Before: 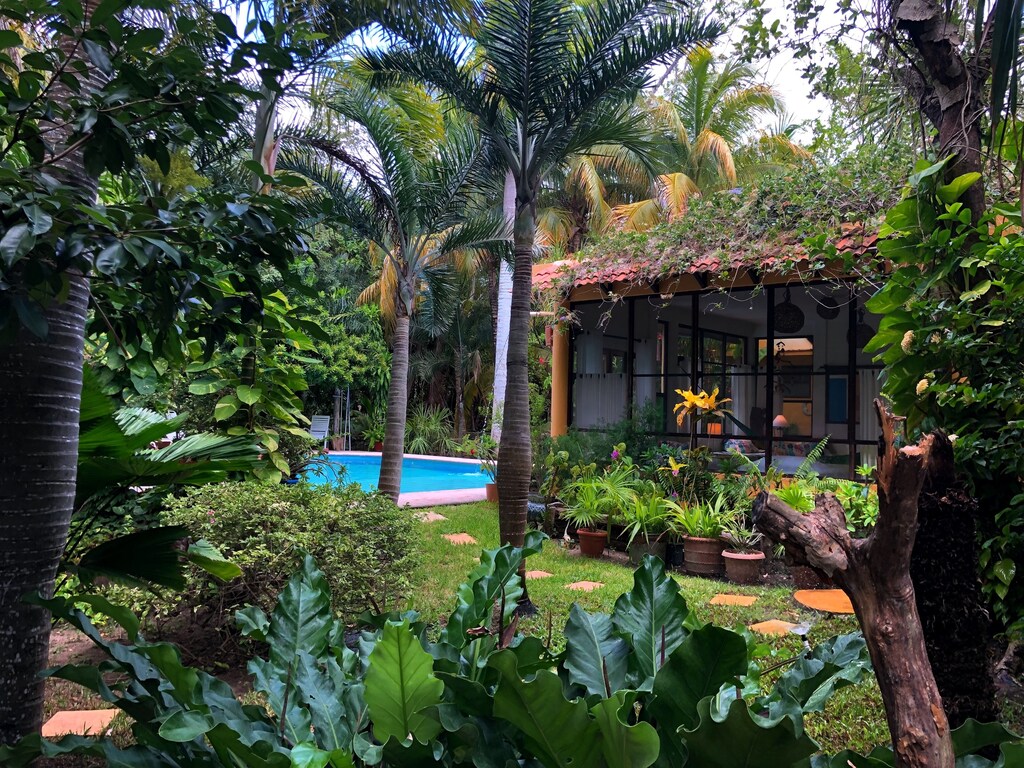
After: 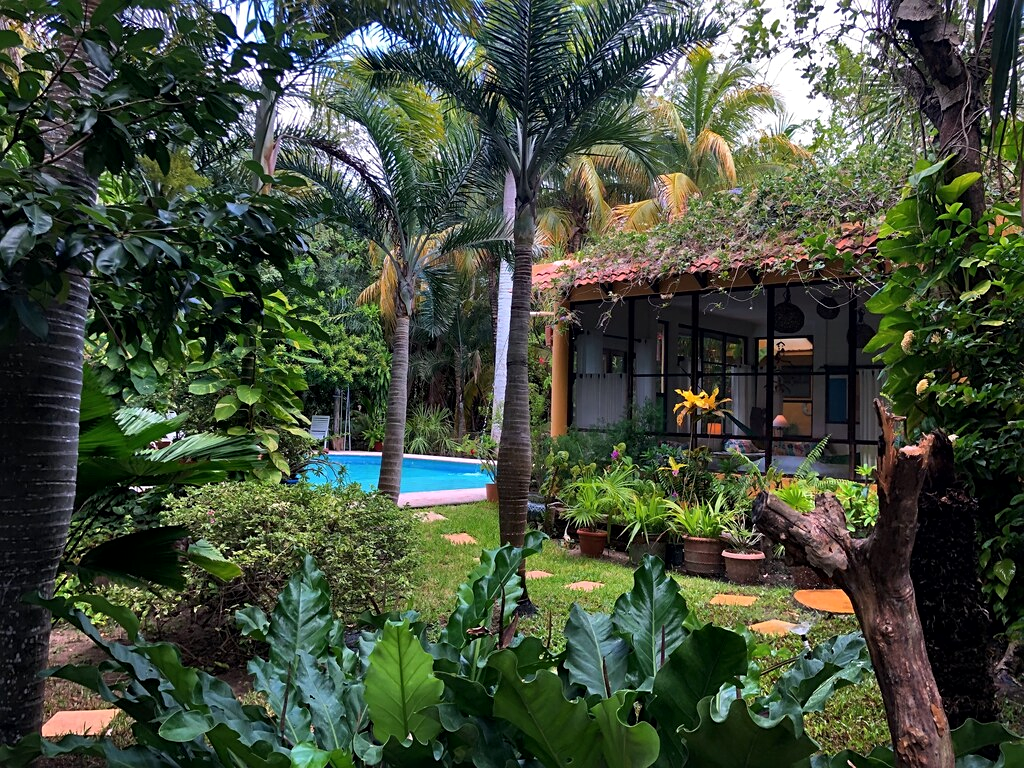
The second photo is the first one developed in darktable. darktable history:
sharpen: amount 0.205
local contrast: mode bilateral grid, contrast 20, coarseness 51, detail 119%, midtone range 0.2
